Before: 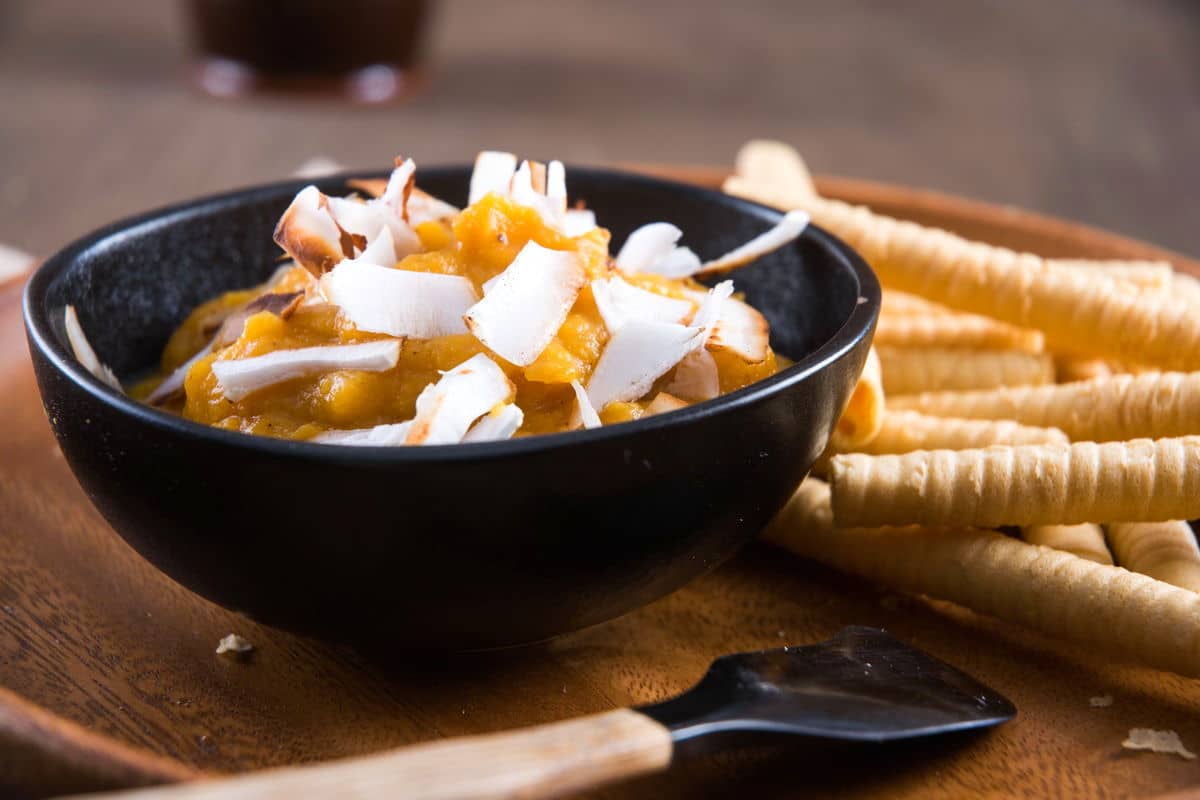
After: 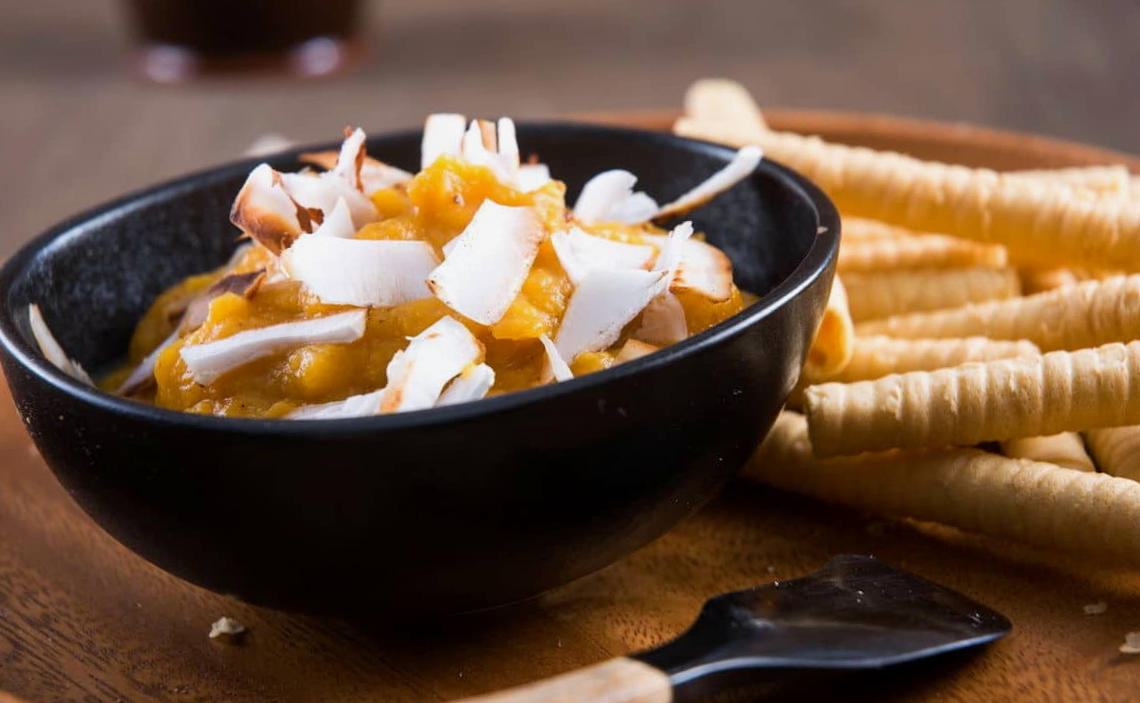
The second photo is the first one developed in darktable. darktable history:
rotate and perspective: rotation -5°, crop left 0.05, crop right 0.952, crop top 0.11, crop bottom 0.89
exposure: black level correction 0.001, exposure -0.125 EV, compensate exposure bias true, compensate highlight preservation false
